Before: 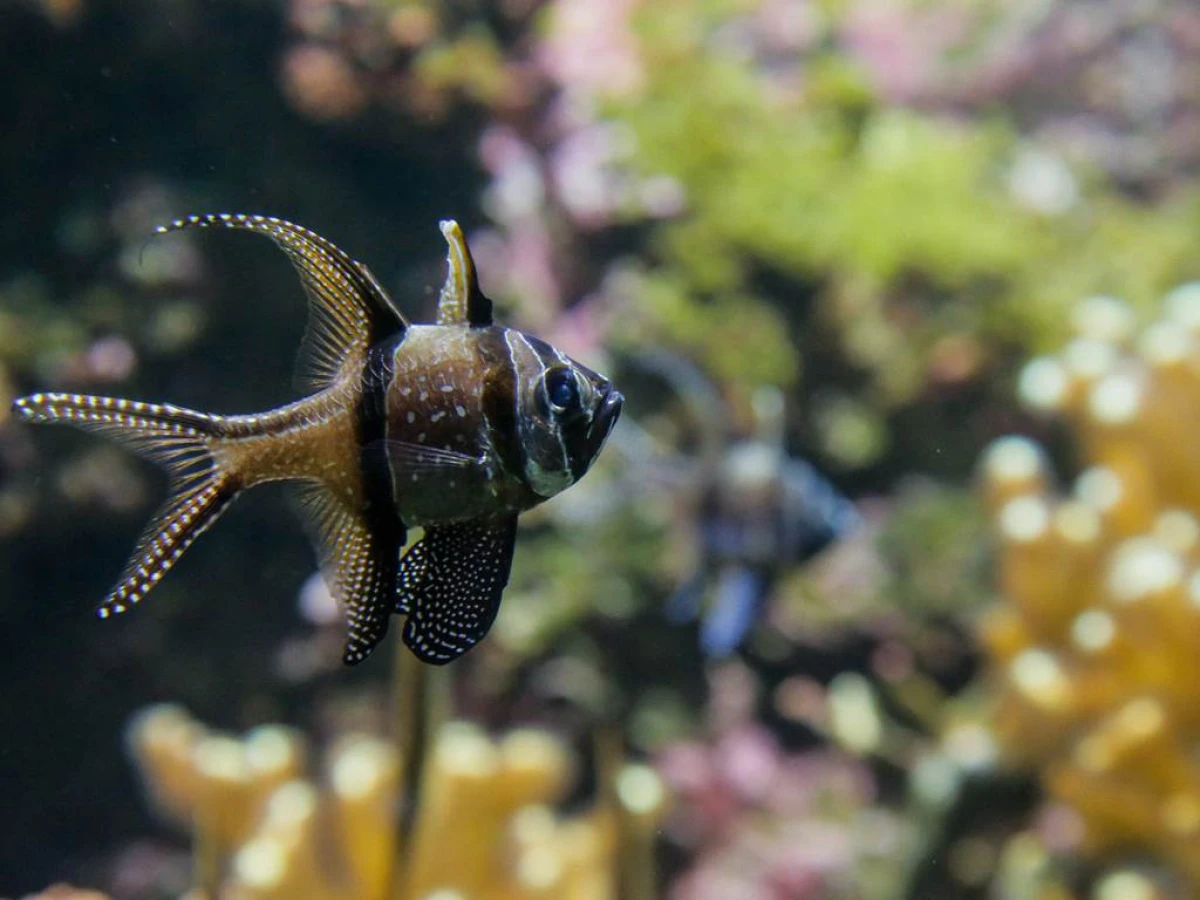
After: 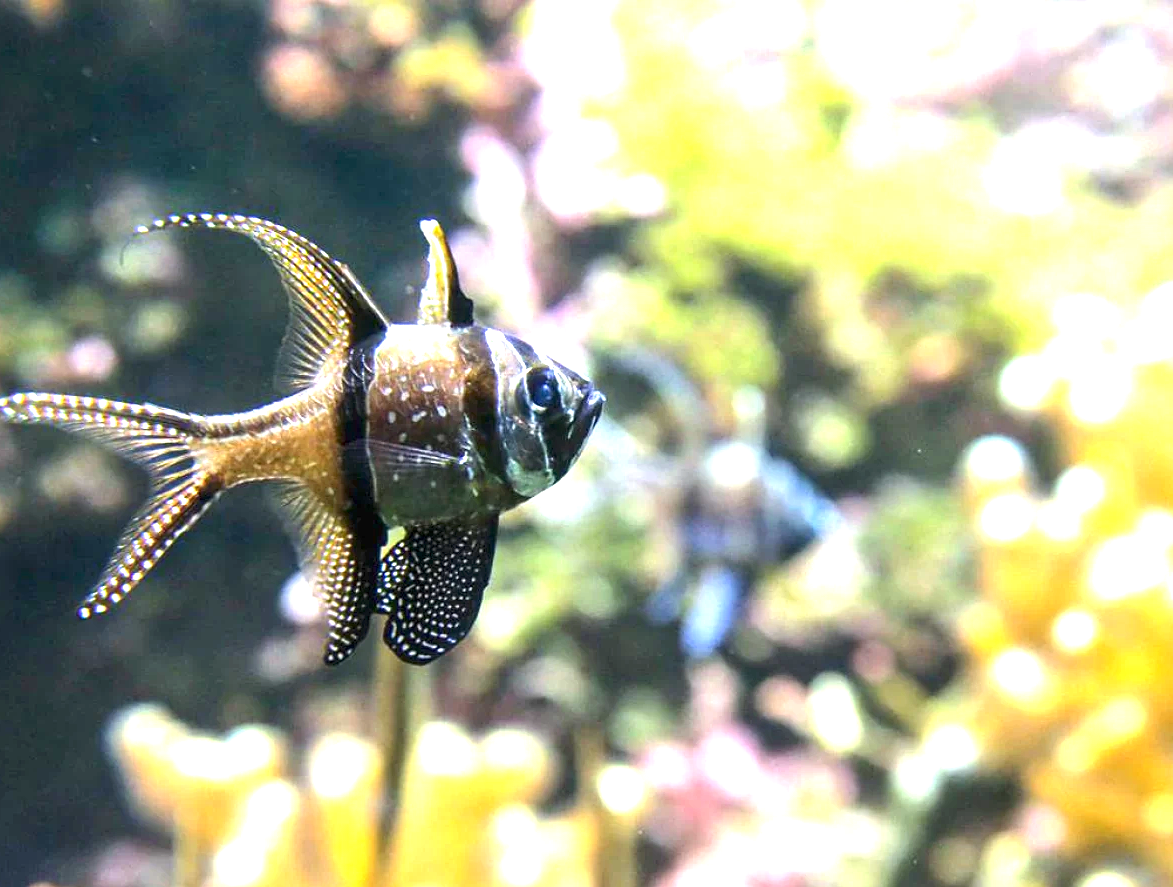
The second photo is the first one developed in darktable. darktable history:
crop and rotate: left 1.645%, right 0.594%, bottom 1.342%
exposure: exposure 2.008 EV, compensate exposure bias true, compensate highlight preservation false
sharpen: amount 0.214
